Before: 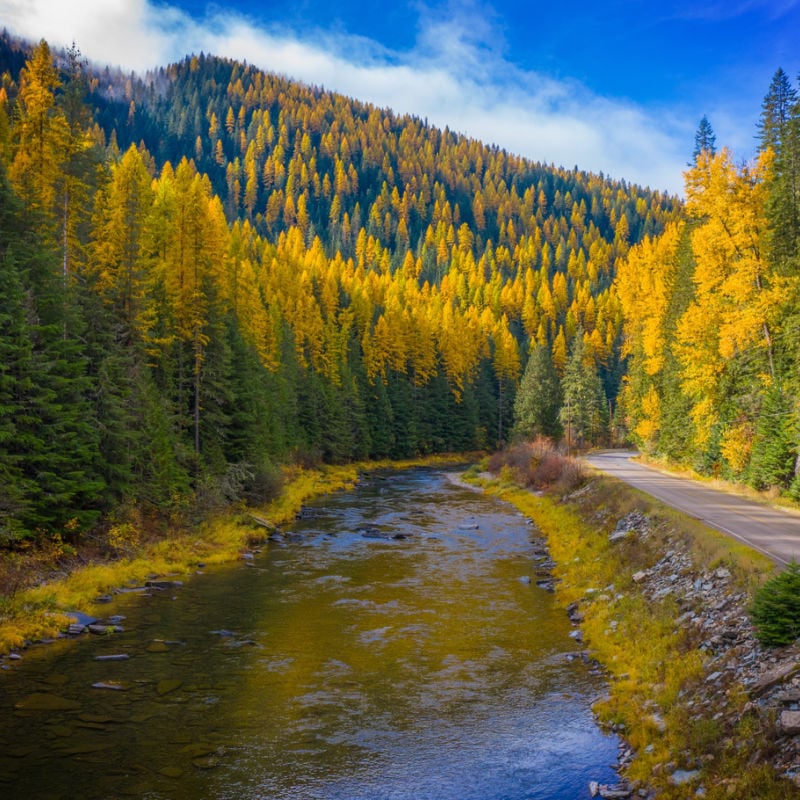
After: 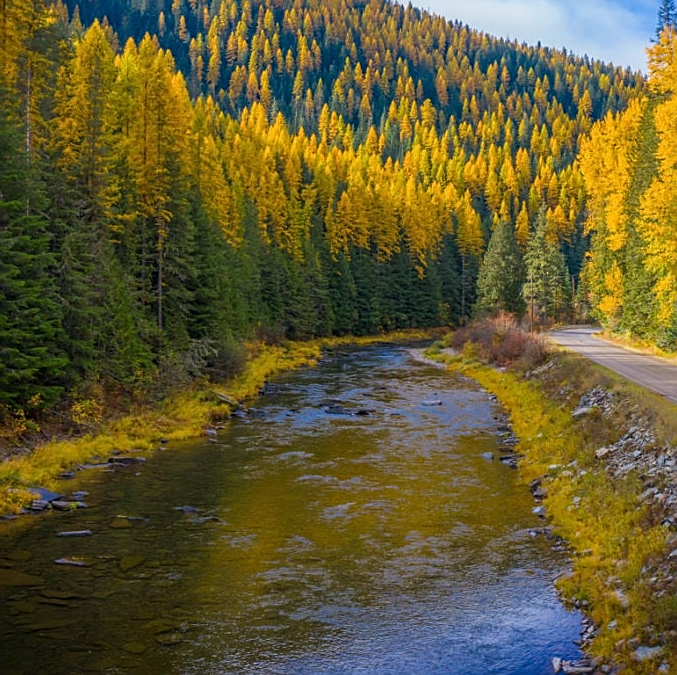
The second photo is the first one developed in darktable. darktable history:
sharpen: on, module defaults
crop and rotate: left 4.7%, top 15.549%, right 10.651%
tone equalizer: edges refinement/feathering 500, mask exposure compensation -1.57 EV, preserve details no
color calibration: gray › normalize channels true, illuminant same as pipeline (D50), x 0.345, y 0.359, temperature 4988.66 K, gamut compression 0.026
